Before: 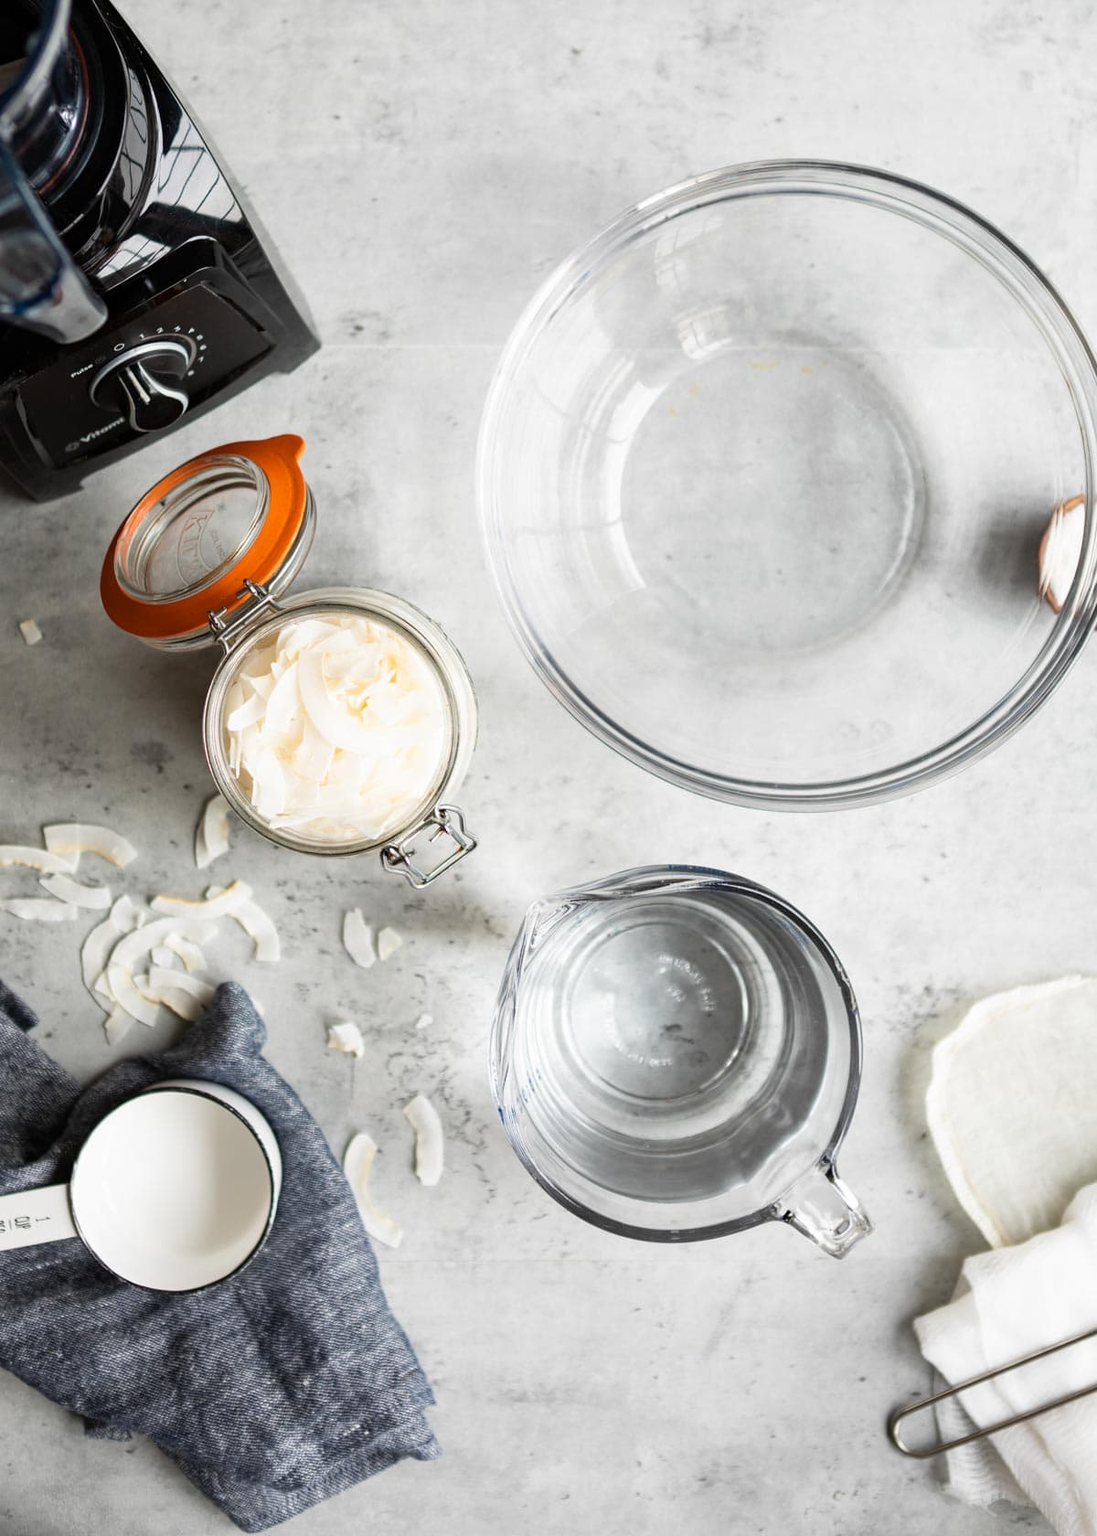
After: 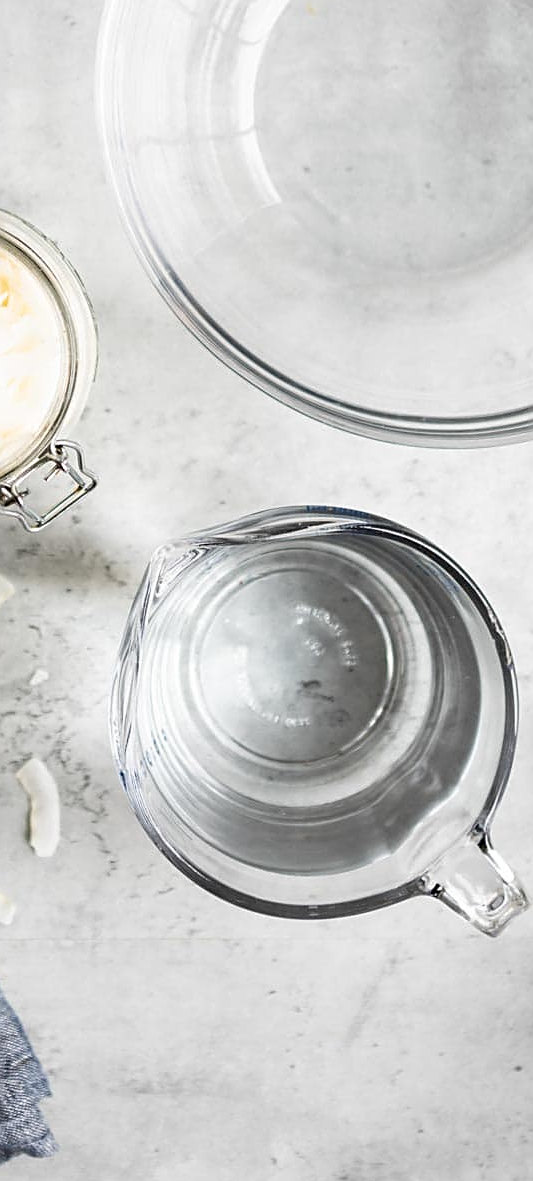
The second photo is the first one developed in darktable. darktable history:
crop: left 35.432%, top 26.233%, right 20.145%, bottom 3.432%
sharpen: on, module defaults
